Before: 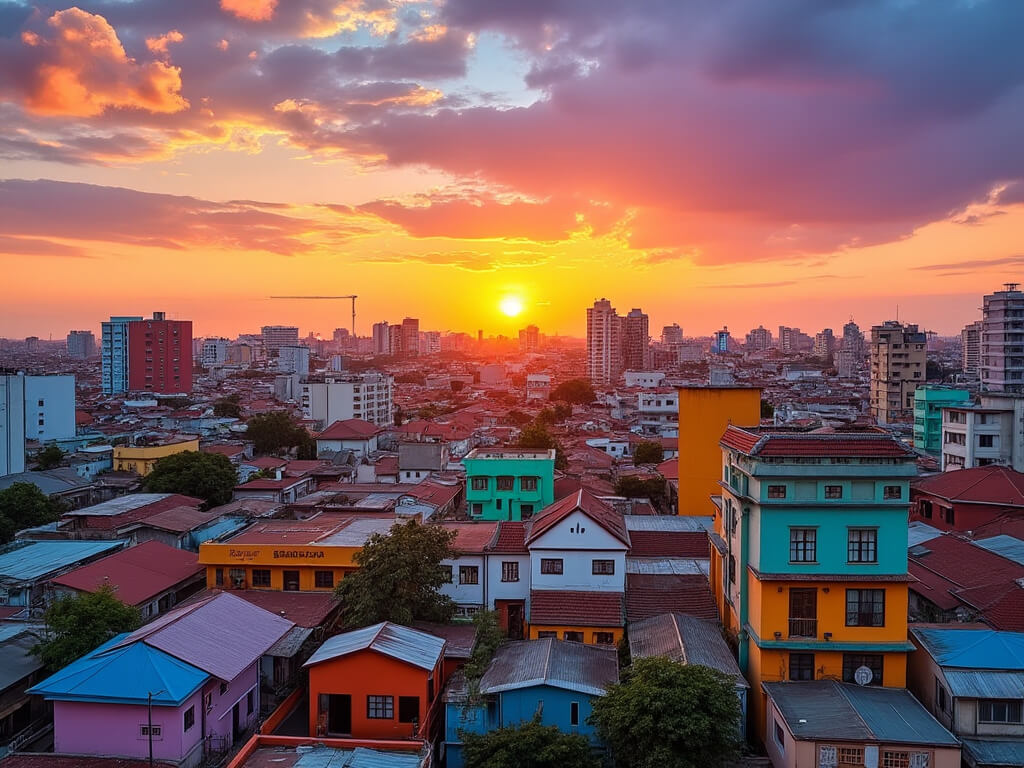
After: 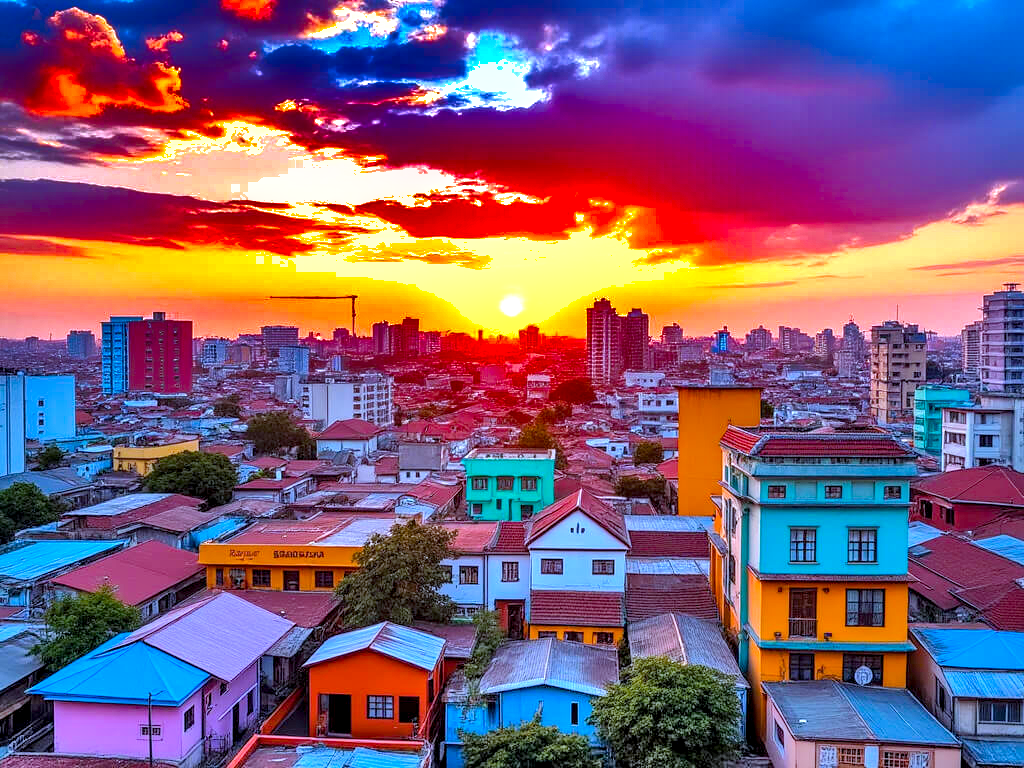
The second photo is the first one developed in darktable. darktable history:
shadows and highlights: radius 123.98, shadows 100, white point adjustment -3, highlights -100, highlights color adjustment 89.84%, soften with gaussian
white balance: red 0.926, green 1.003, blue 1.133
exposure: black level correction 0.001, exposure 0.955 EV, compensate exposure bias true, compensate highlight preservation false
color balance rgb: perceptual saturation grading › global saturation 25%, perceptual brilliance grading › mid-tones 10%, perceptual brilliance grading › shadows 15%, global vibrance 20%
local contrast: detail 140%
rgb curve: curves: ch0 [(0, 0) (0.053, 0.068) (0.122, 0.128) (1, 1)]
